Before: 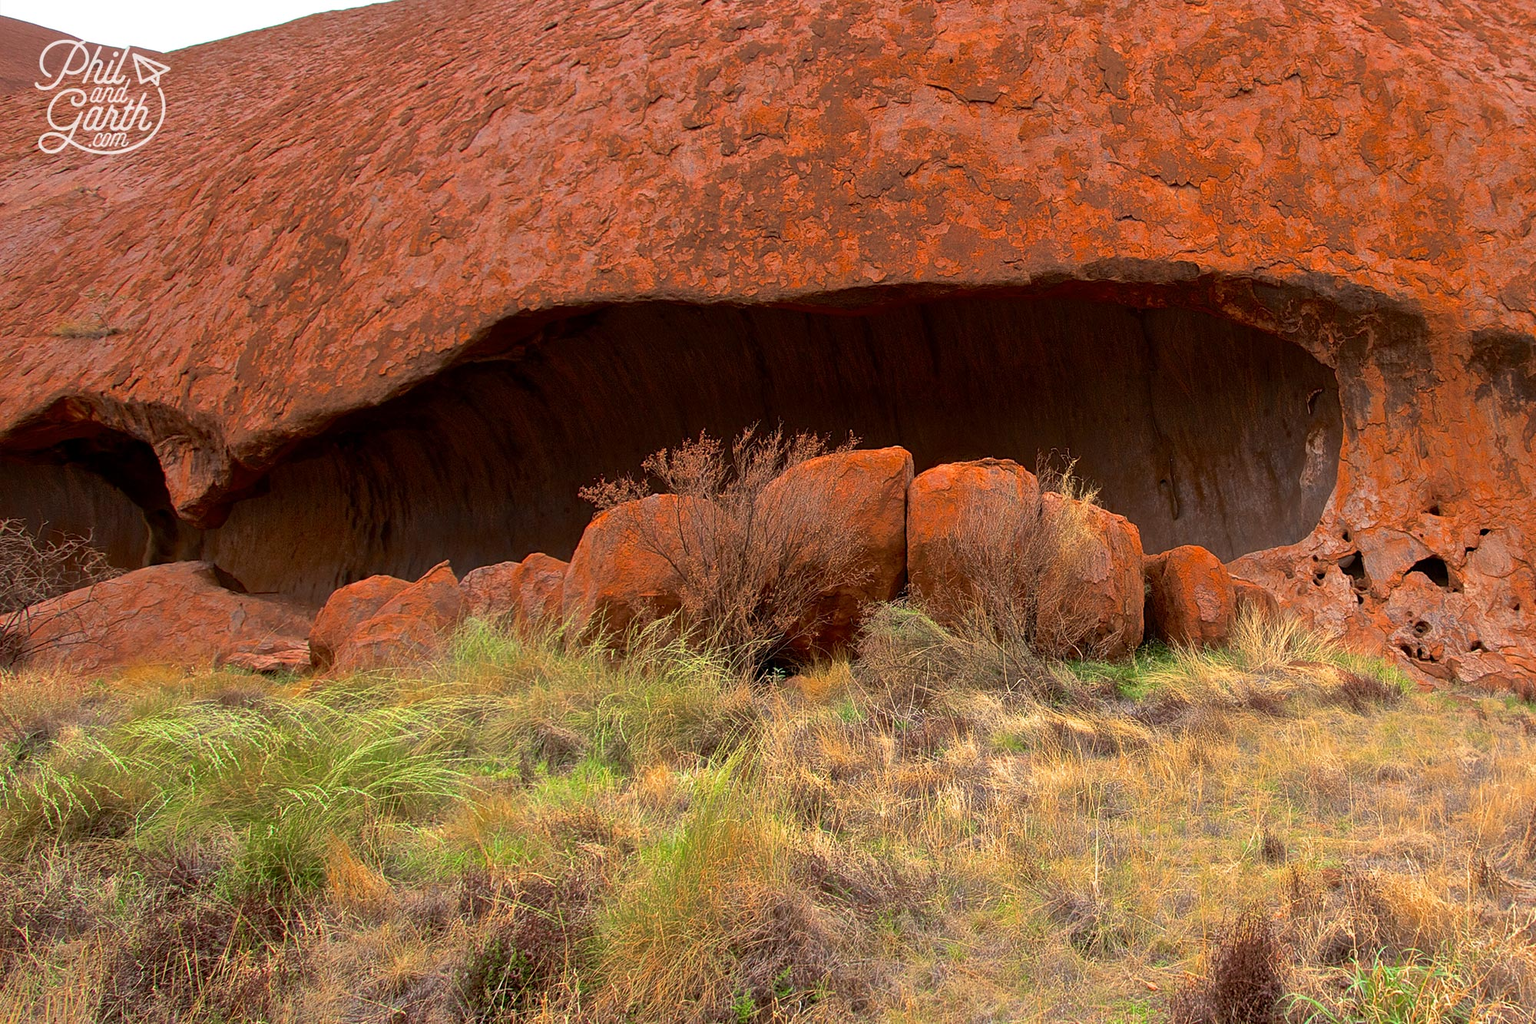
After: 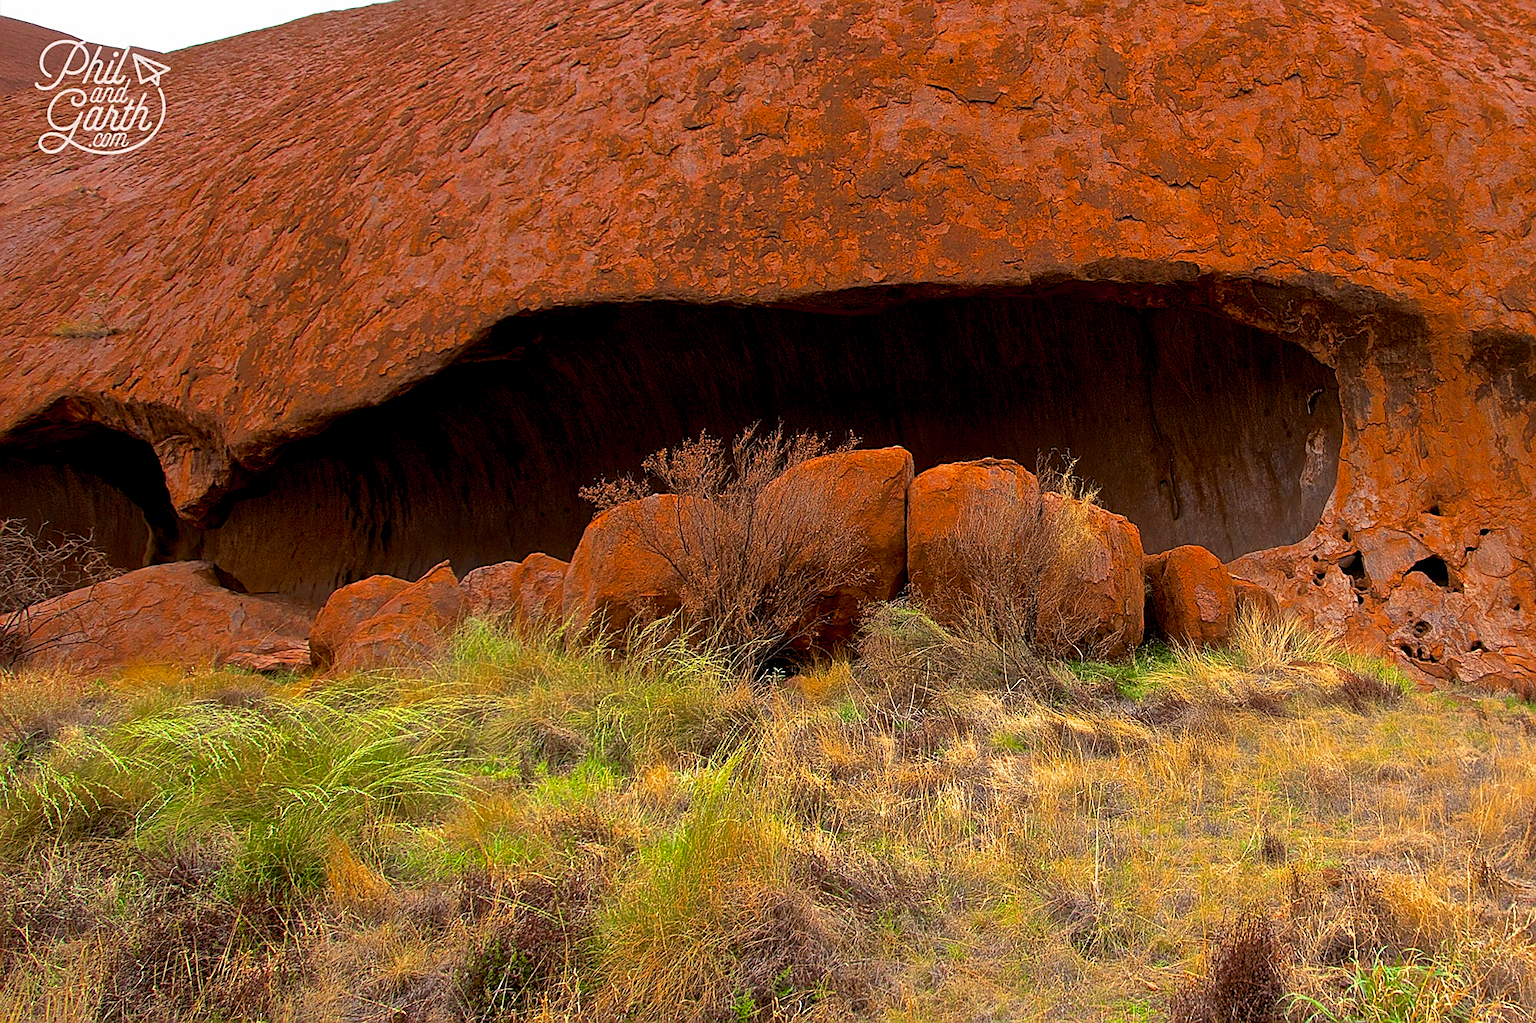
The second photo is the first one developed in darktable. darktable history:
color balance rgb: global offset › luminance -0.513%, linear chroma grading › global chroma 20.299%, perceptual saturation grading › global saturation -0.01%
base curve: curves: ch0 [(0, 0) (0.303, 0.277) (1, 1)]
color zones: curves: ch0 [(0.068, 0.464) (0.25, 0.5) (0.48, 0.508) (0.75, 0.536) (0.886, 0.476) (0.967, 0.456)]; ch1 [(0.066, 0.456) (0.25, 0.5) (0.616, 0.508) (0.746, 0.56) (0.934, 0.444)]
sharpen: amount 0.495
